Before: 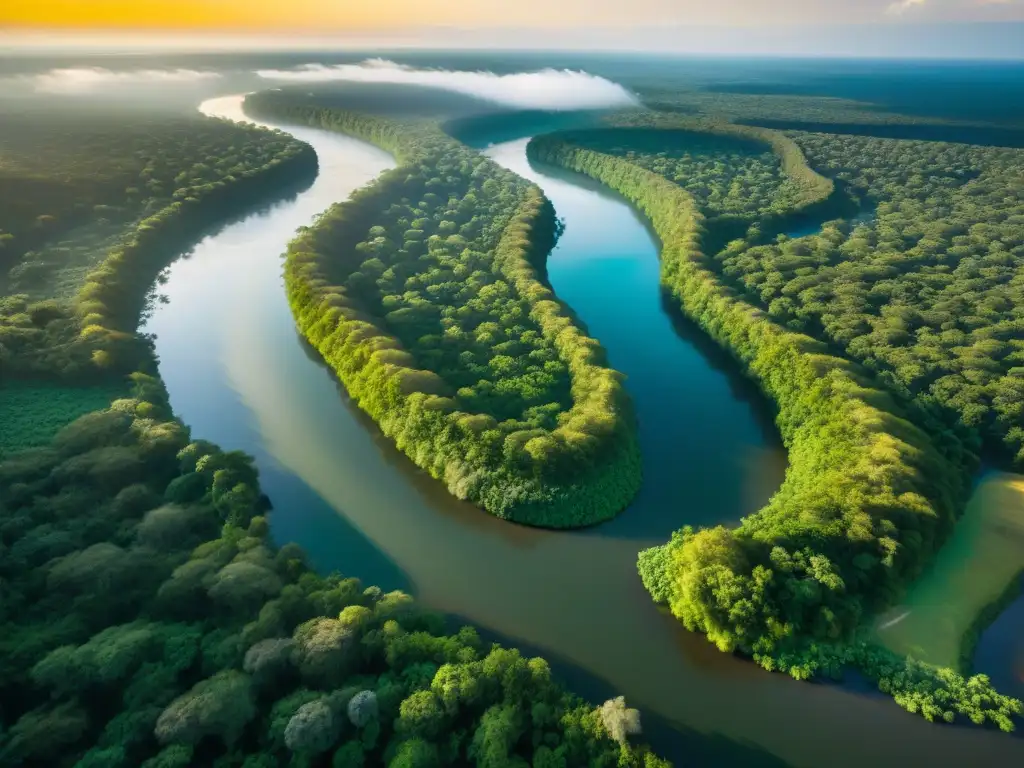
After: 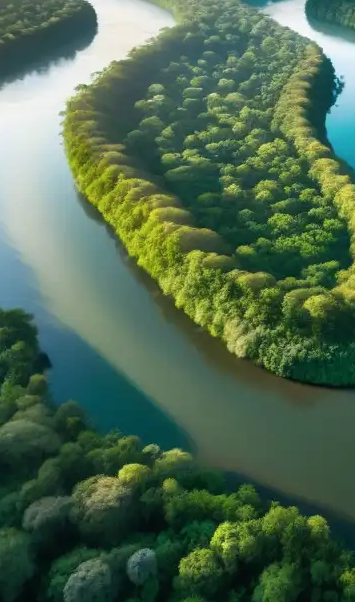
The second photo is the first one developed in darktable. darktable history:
crop and rotate: left 21.589%, top 18.556%, right 43.734%, bottom 2.987%
shadows and highlights: shadows -12.84, white point adjustment 3.84, highlights 27.03, highlights color adjustment 42.76%
